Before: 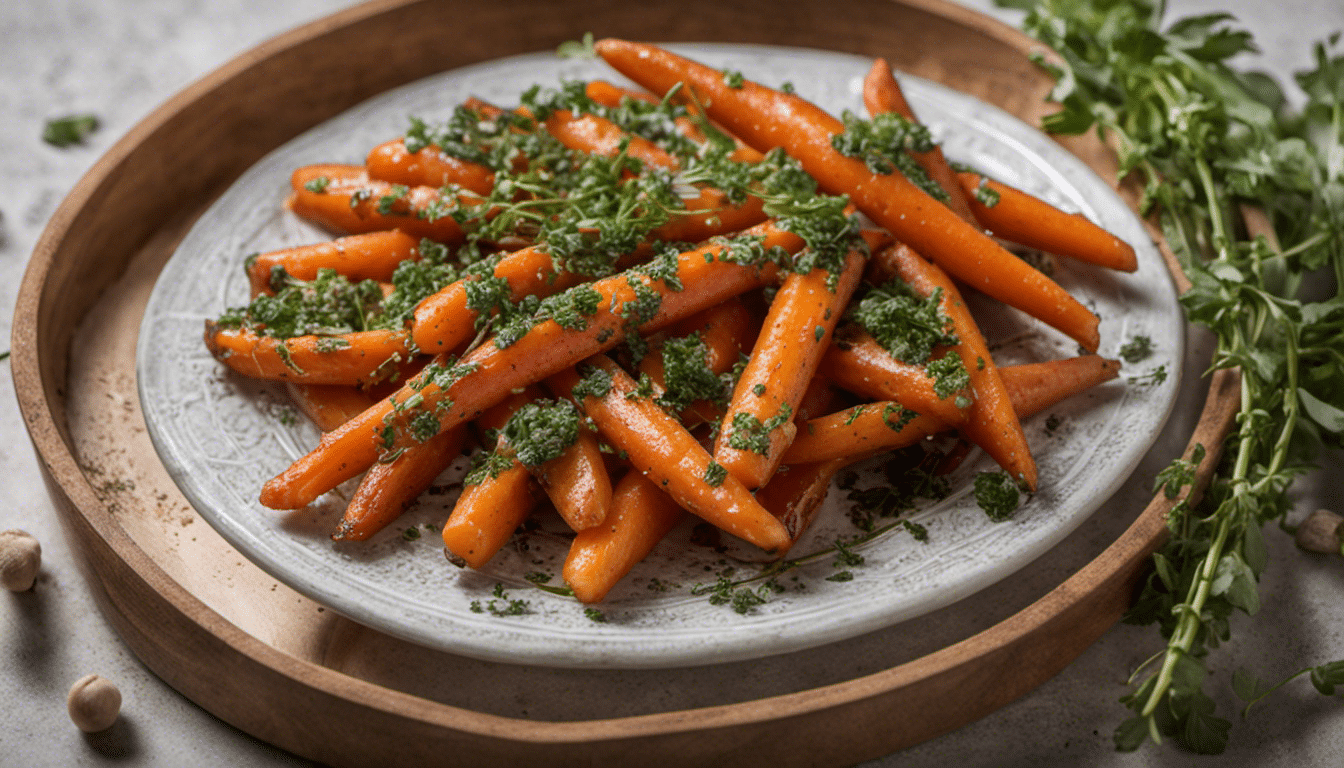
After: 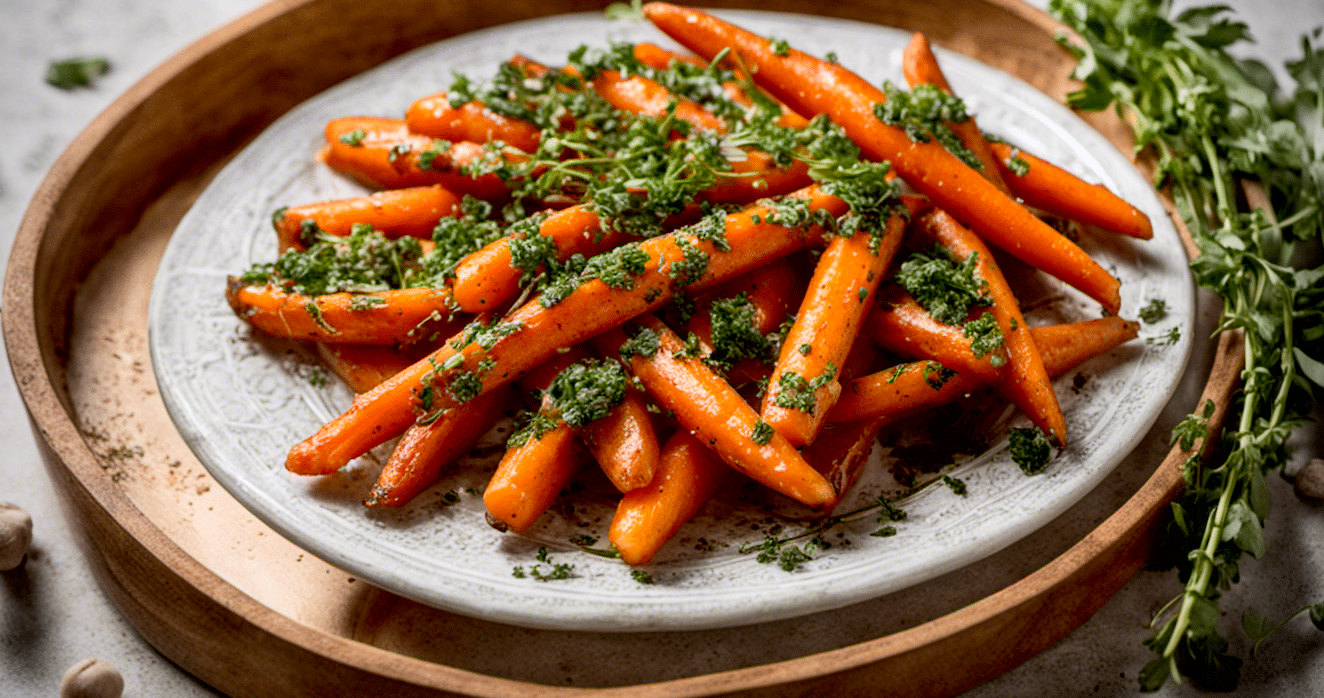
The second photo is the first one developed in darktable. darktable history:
rotate and perspective: rotation -0.013°, lens shift (vertical) -0.027, lens shift (horizontal) 0.178, crop left 0.016, crop right 0.989, crop top 0.082, crop bottom 0.918
exposure: black level correction 0.016, exposure -0.009 EV, compensate highlight preservation false
vignetting: on, module defaults
contrast brightness saturation: contrast 0.2, brightness 0.16, saturation 0.22
